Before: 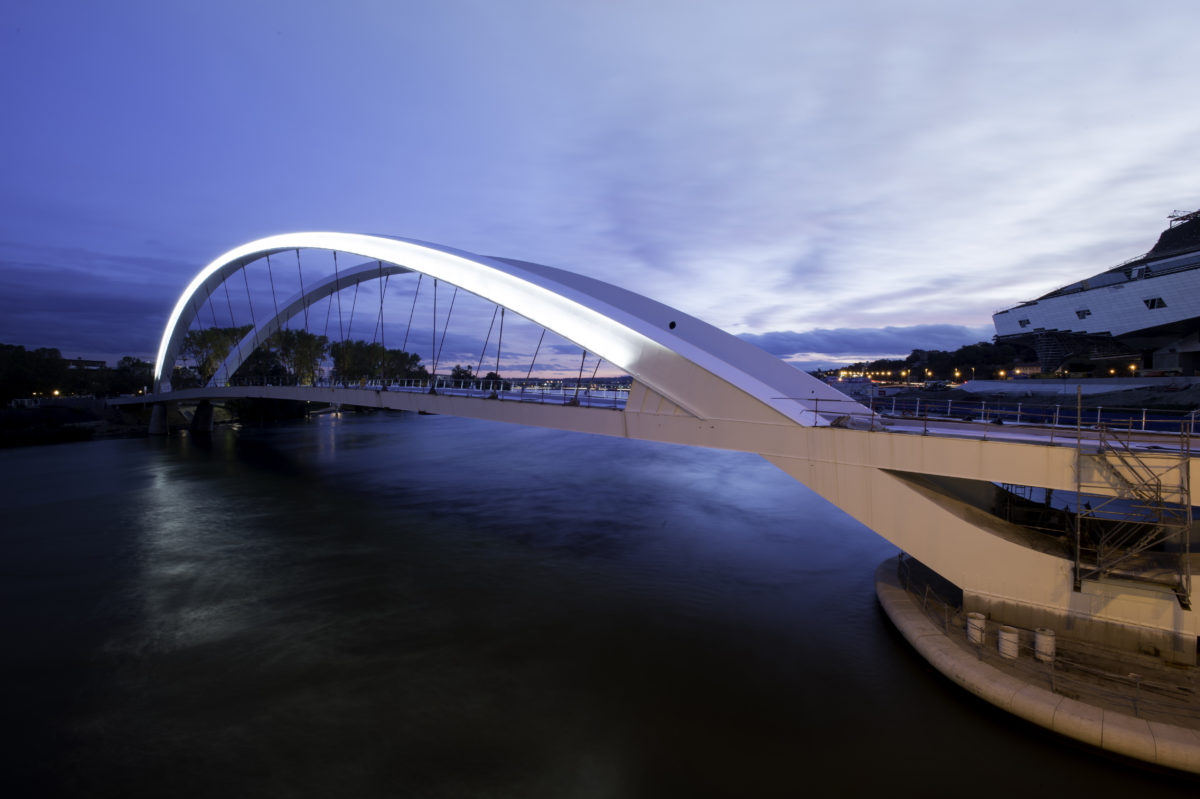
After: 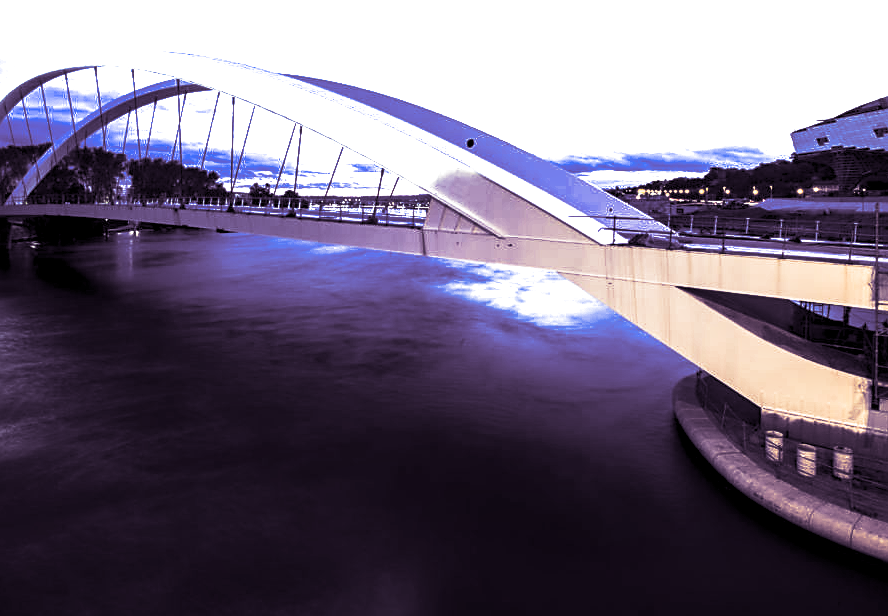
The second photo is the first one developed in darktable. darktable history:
contrast brightness saturation: contrast 0.83, brightness 0.59, saturation 0.59
color calibration: illuminant as shot in camera, x 0.358, y 0.373, temperature 4628.91 K
split-toning: shadows › hue 266.4°, shadows › saturation 0.4, highlights › hue 61.2°, highlights › saturation 0.3, compress 0%
local contrast: highlights 60%, shadows 60%, detail 160%
crop: left 16.871%, top 22.857%, right 9.116%
sharpen: on, module defaults
